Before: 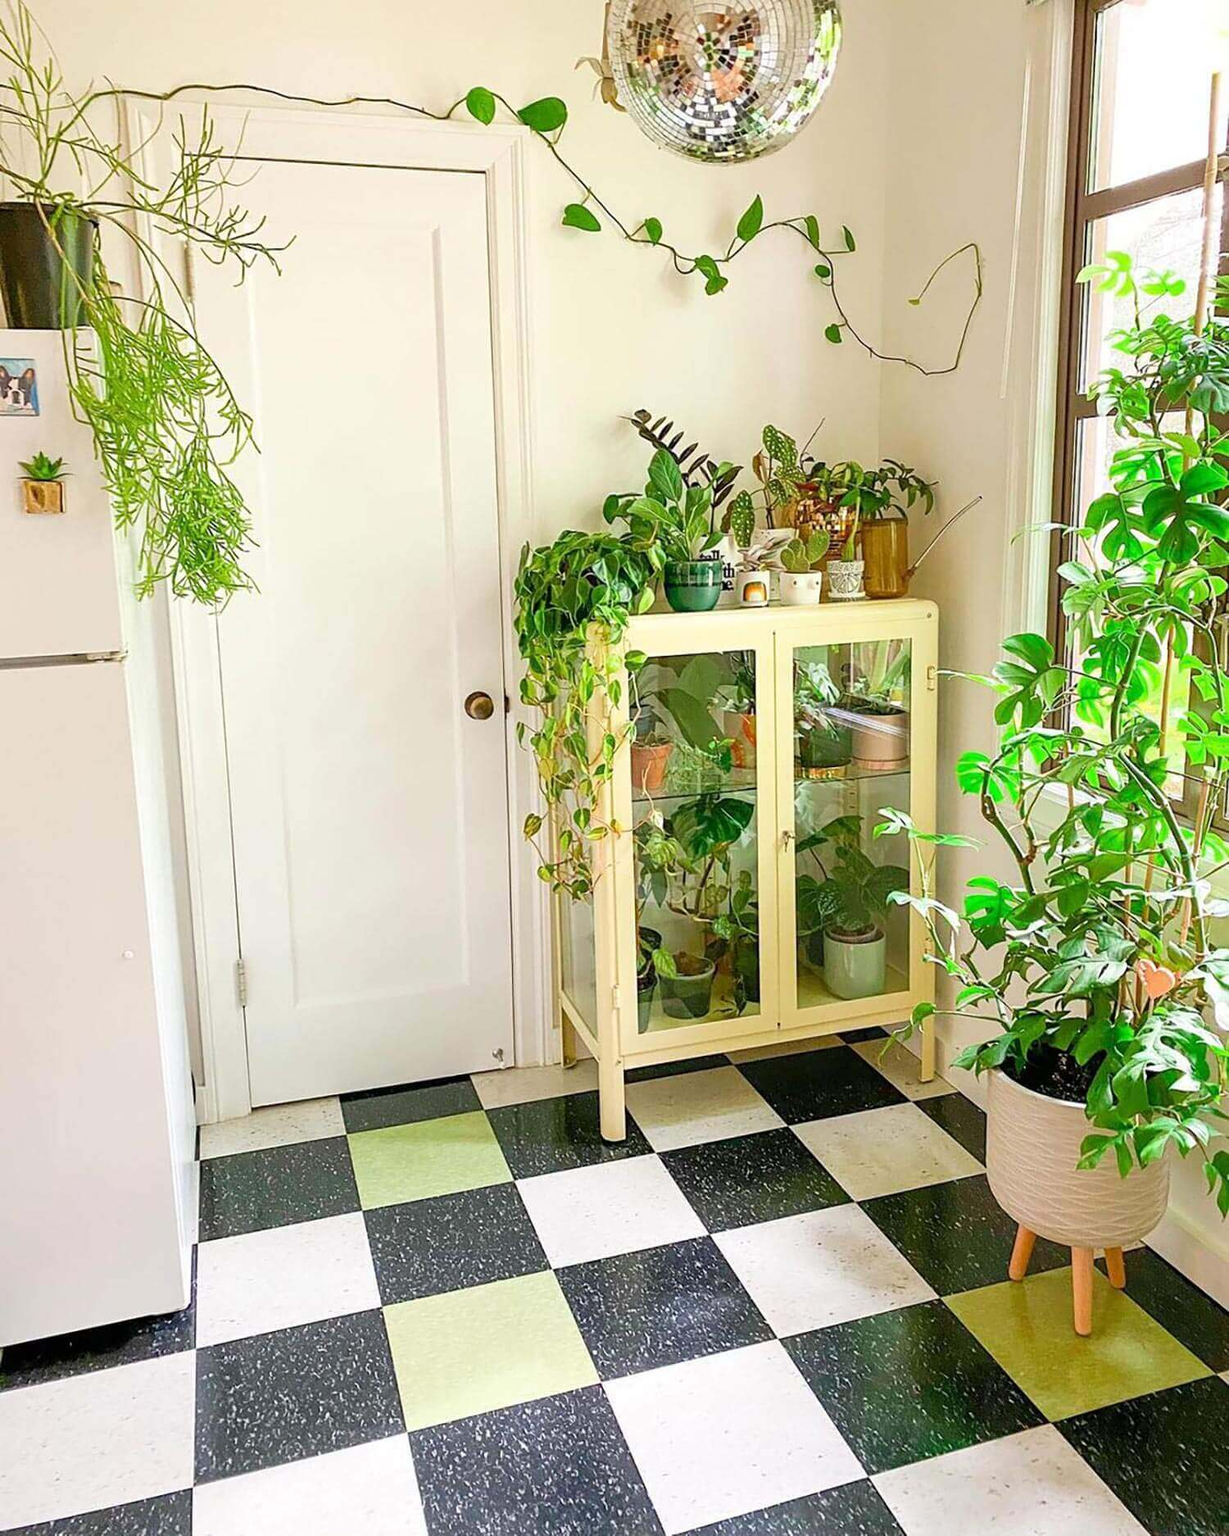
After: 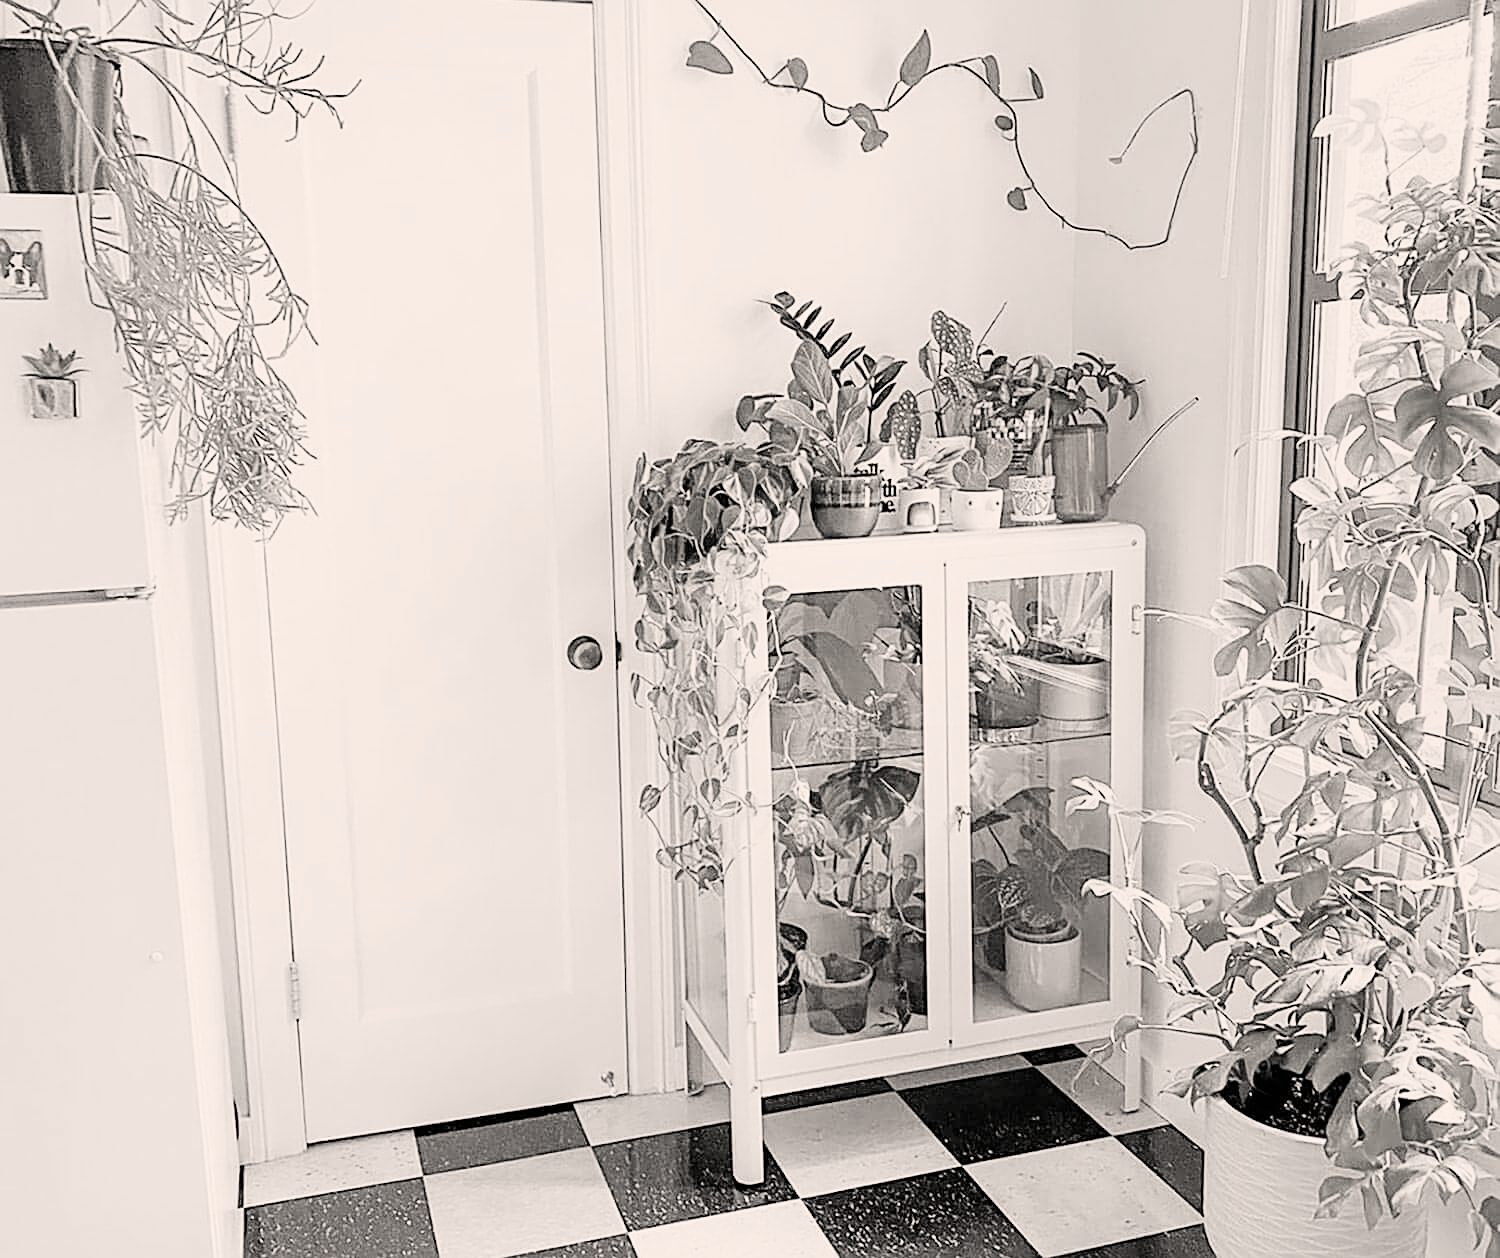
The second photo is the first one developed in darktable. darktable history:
sharpen: on, module defaults
filmic rgb: black relative exposure -7.65 EV, white relative exposure 4.56 EV, hardness 3.61, preserve chrominance no, color science v3 (2019), use custom middle-gray values true
contrast brightness saturation: saturation -0.99
color correction: highlights a* 3.54, highlights b* 5.08
exposure: black level correction 0, exposure 1 EV, compensate highlight preservation false
crop: top 11.137%, bottom 21.713%
